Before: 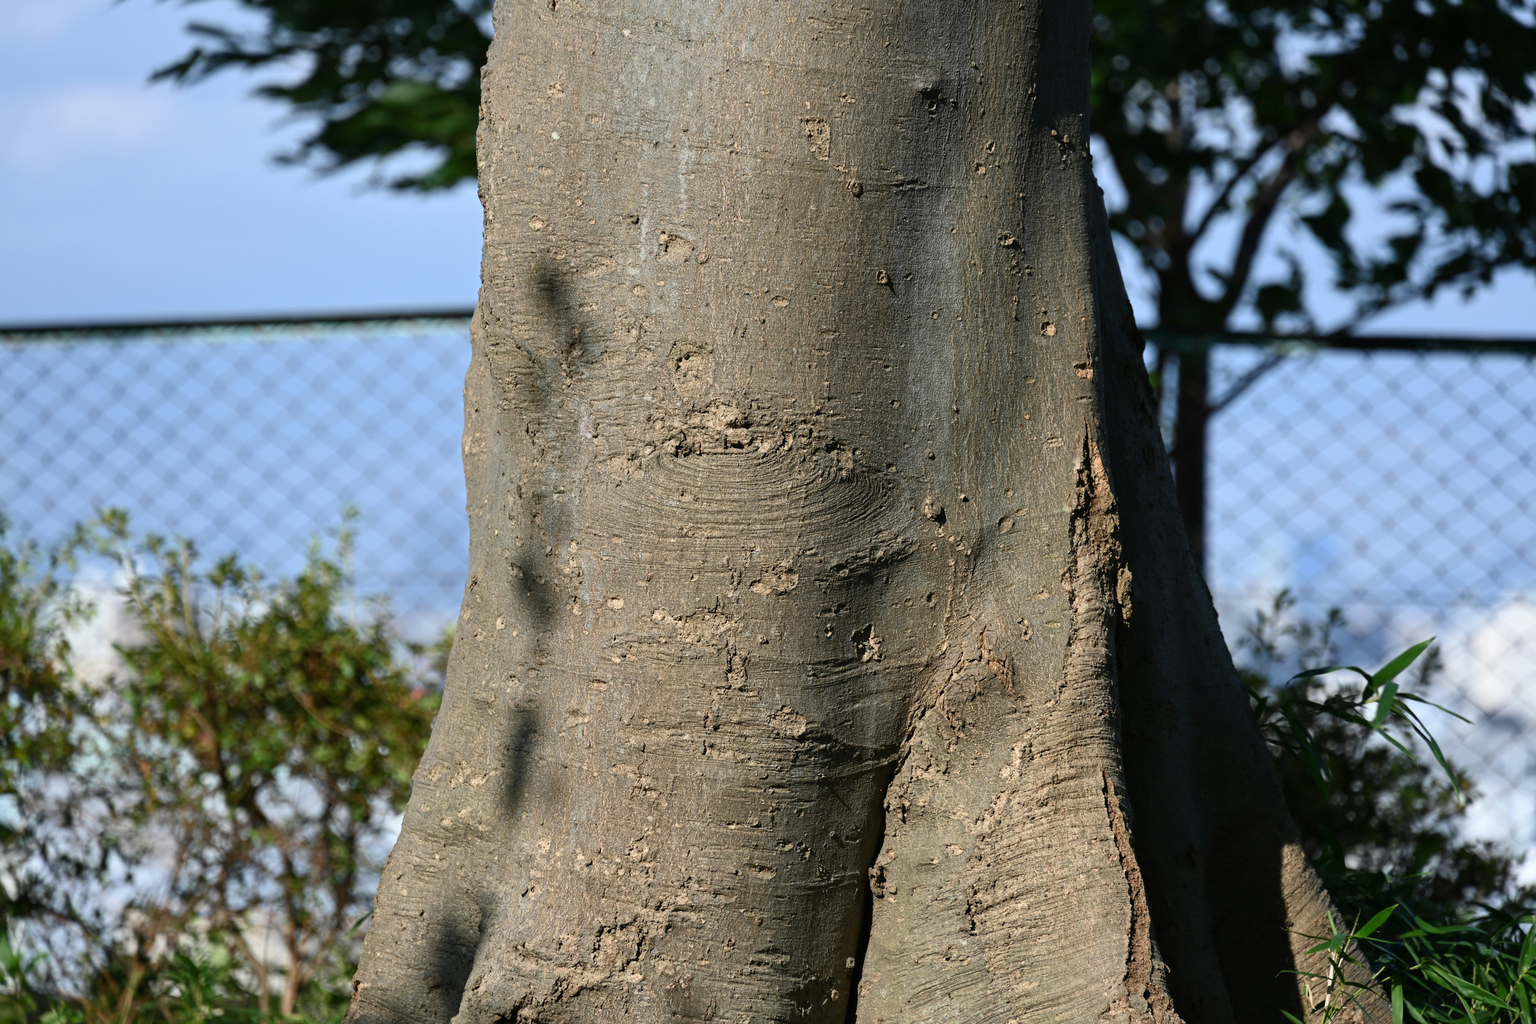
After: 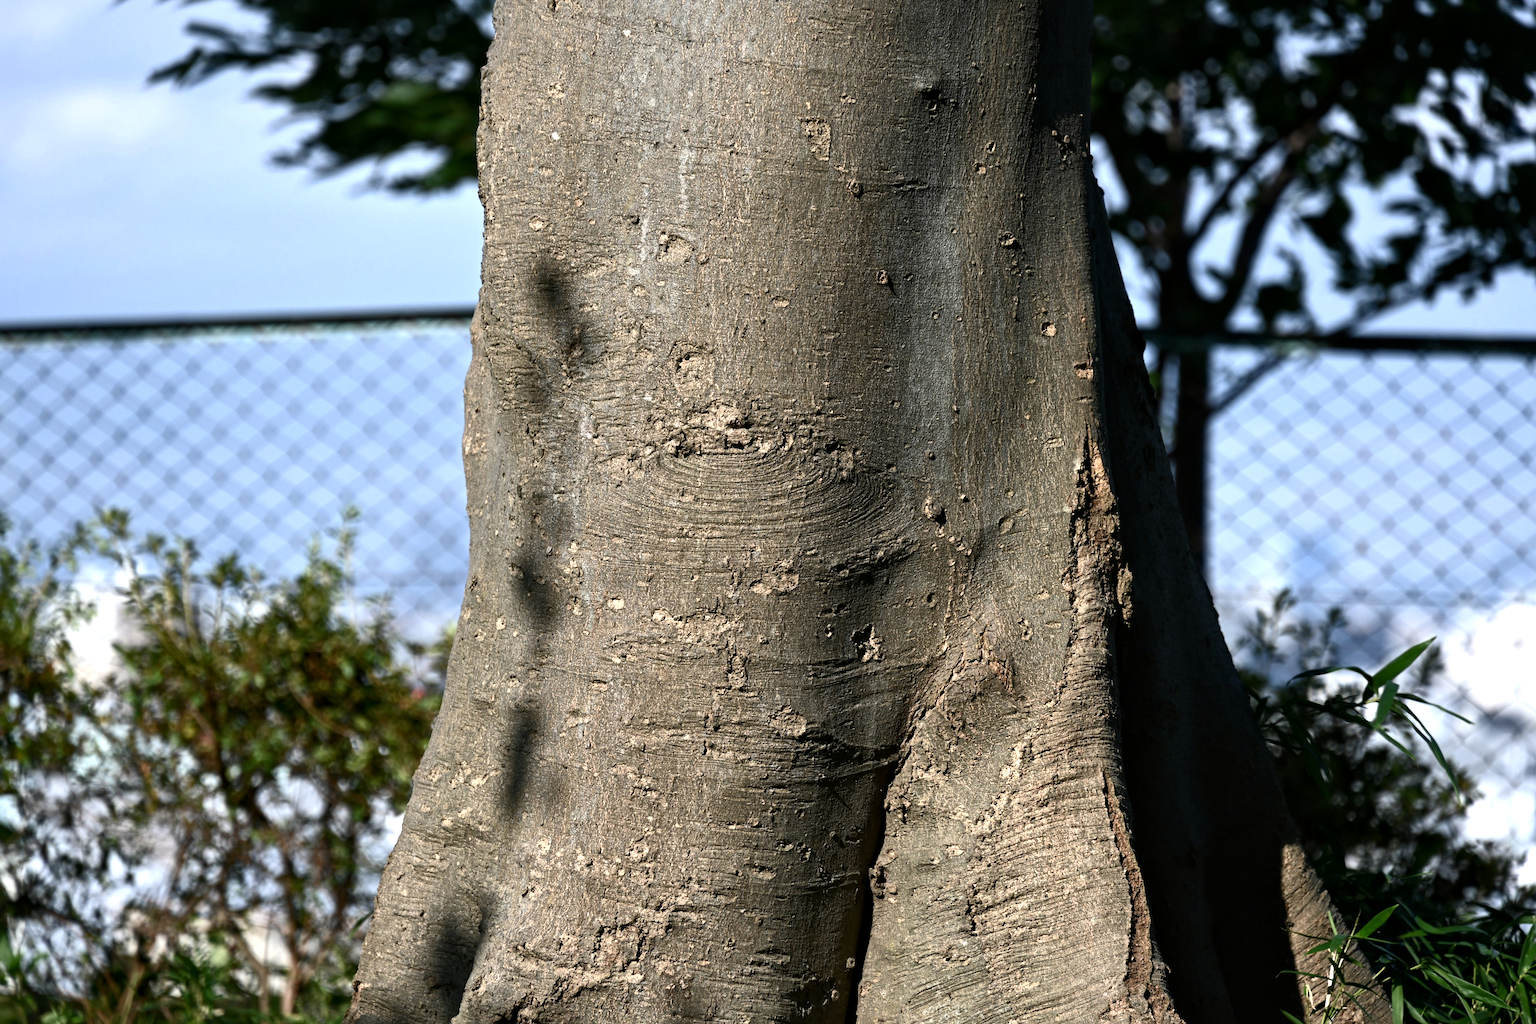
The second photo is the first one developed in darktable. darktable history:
color balance rgb: highlights gain › chroma 0.289%, highlights gain › hue 332.31°, perceptual saturation grading › global saturation 0.983%, perceptual saturation grading › highlights -19.697%, perceptual saturation grading › shadows 19.349%, perceptual brilliance grading › highlights 14.328%, perceptual brilliance grading › mid-tones -5.736%, perceptual brilliance grading › shadows -26.053%, contrast 4.437%
local contrast: mode bilateral grid, contrast 21, coarseness 50, detail 120%, midtone range 0.2
